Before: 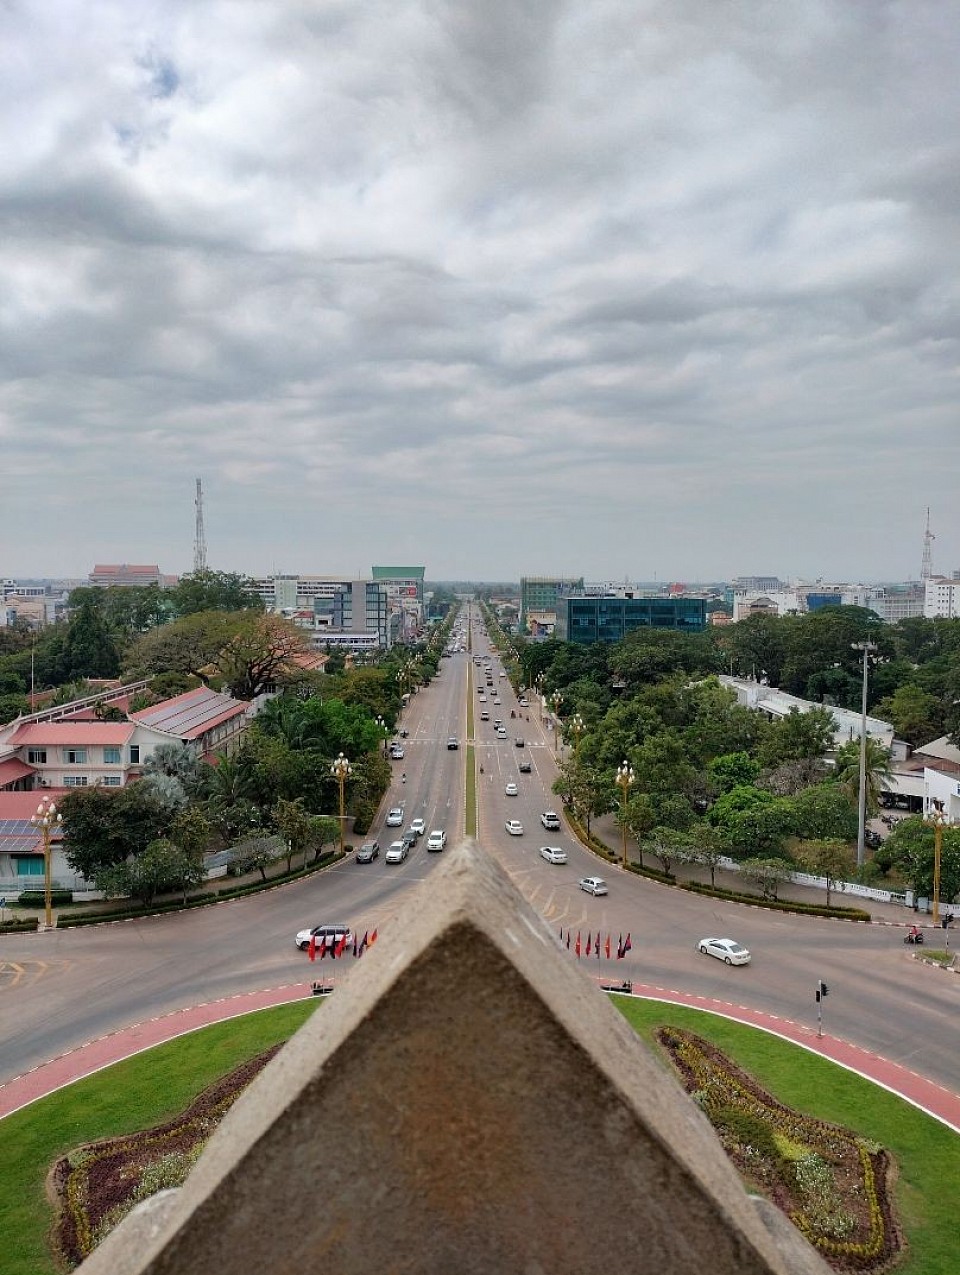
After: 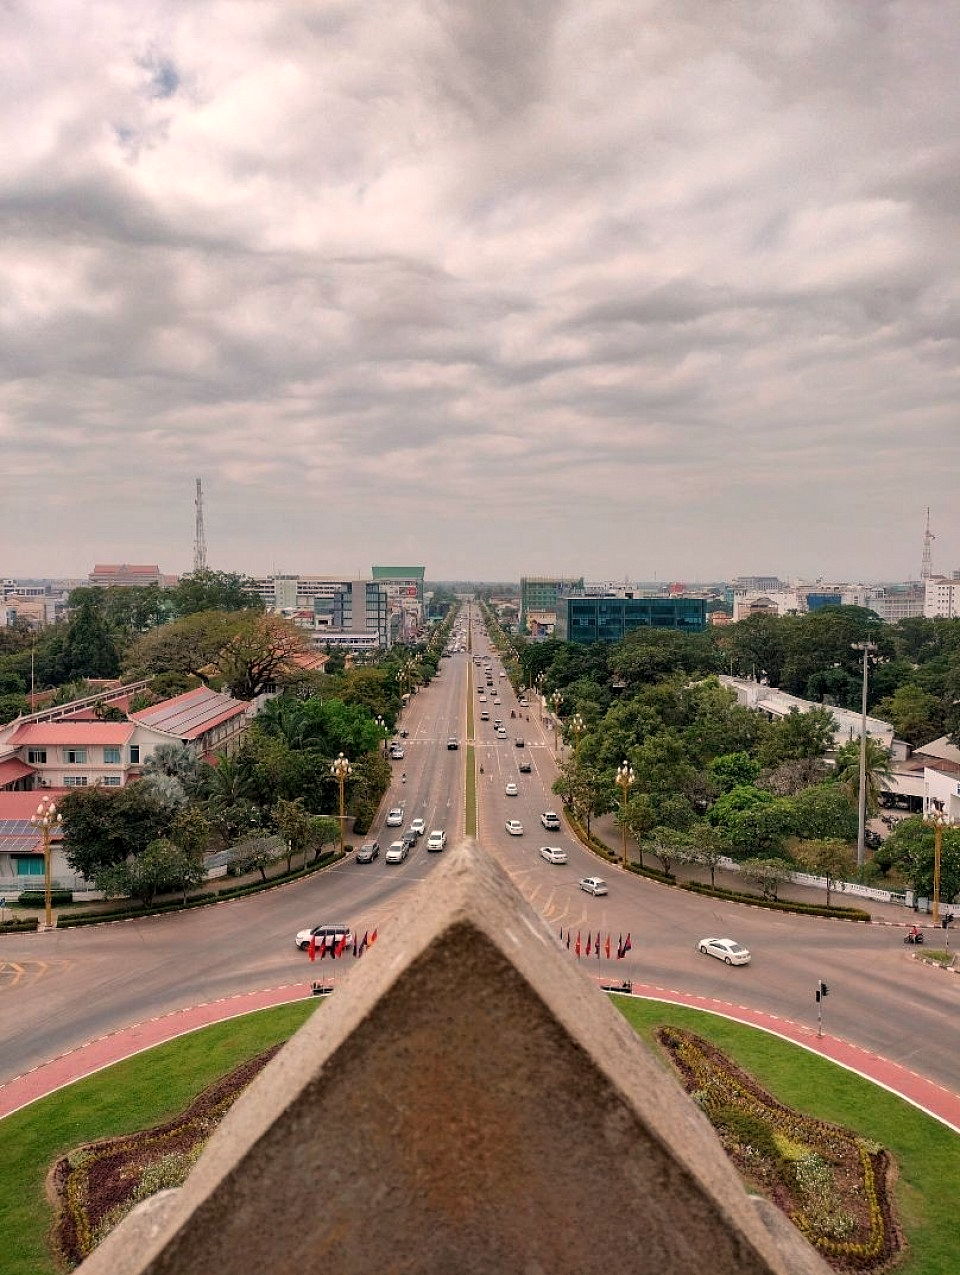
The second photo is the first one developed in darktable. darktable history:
tone equalizer: -7 EV 0.18 EV, -6 EV 0.12 EV, -5 EV 0.08 EV, -4 EV 0.04 EV, -2 EV -0.02 EV, -1 EV -0.04 EV, +0 EV -0.06 EV, luminance estimator HSV value / RGB max
white balance: red 1.127, blue 0.943
local contrast: highlights 100%, shadows 100%, detail 120%, midtone range 0.2
